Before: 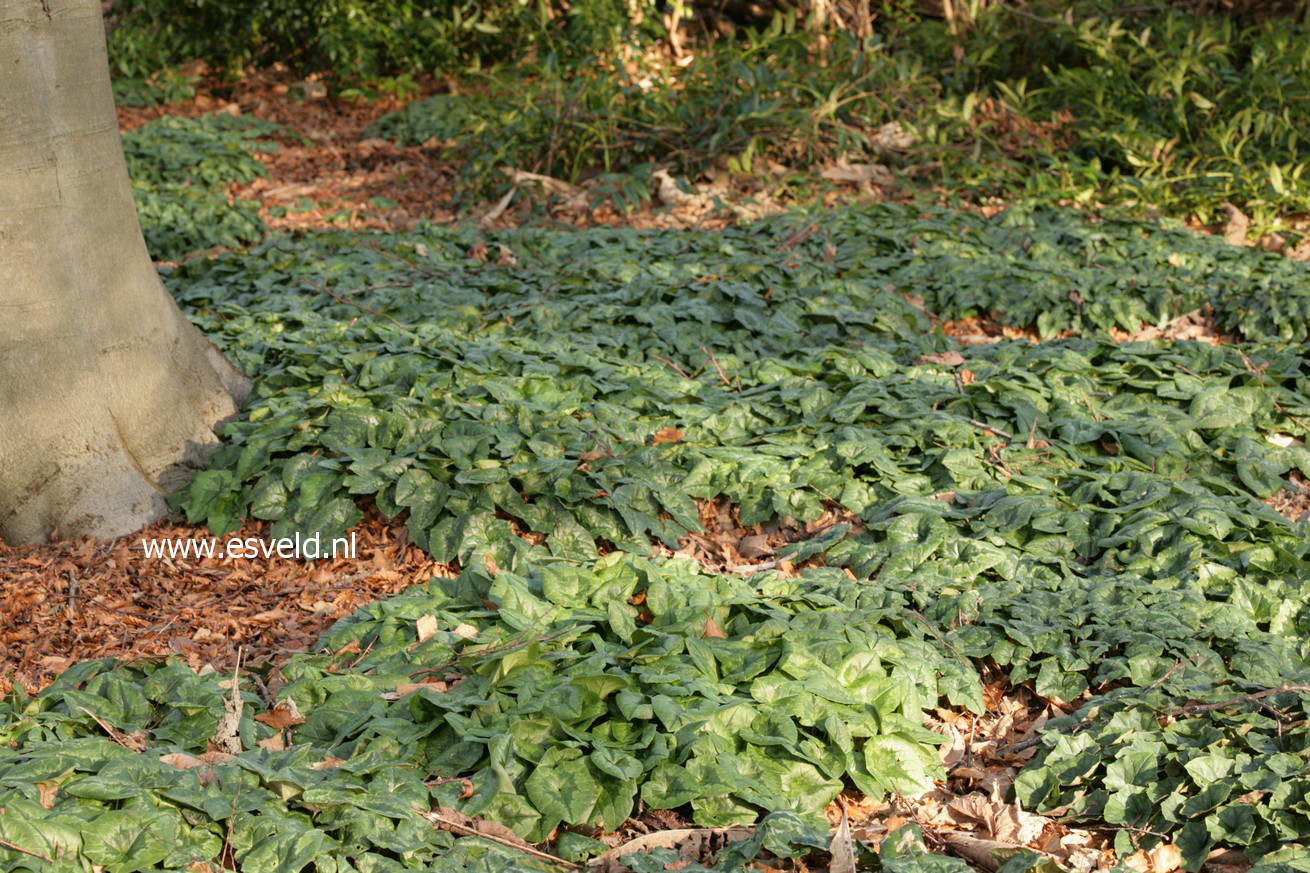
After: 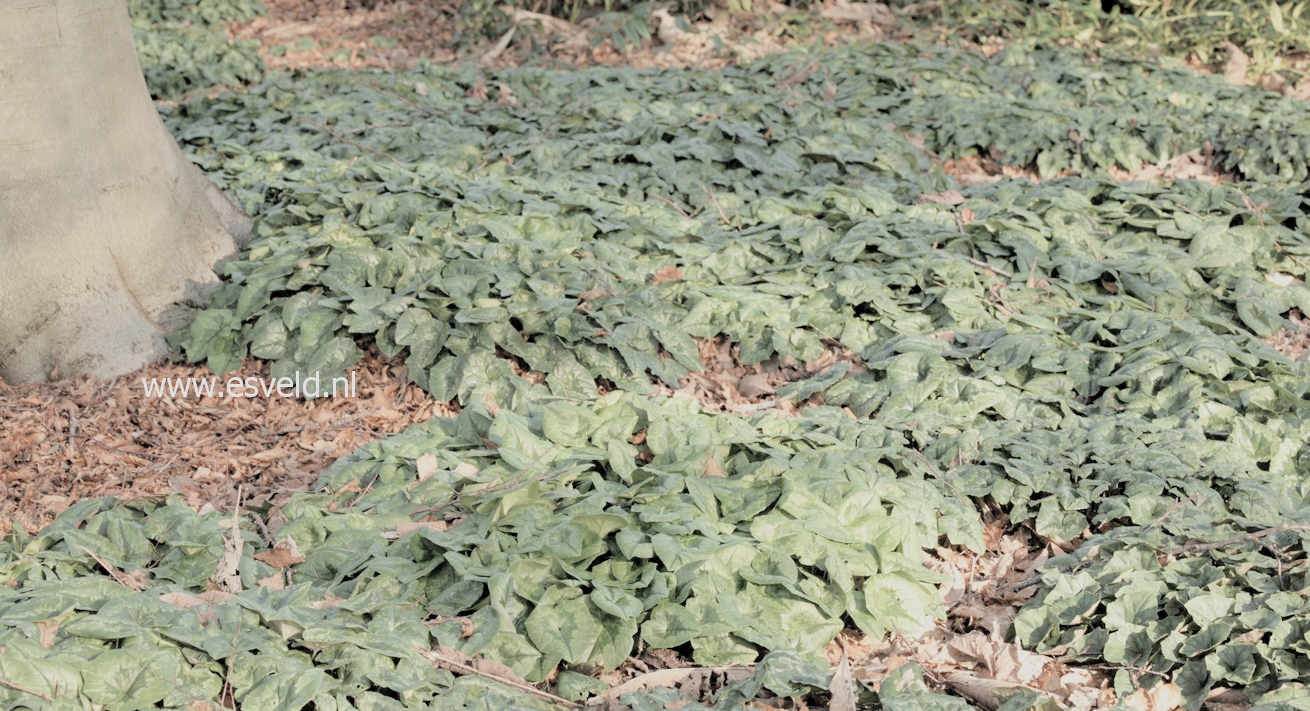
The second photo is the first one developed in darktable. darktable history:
contrast brightness saturation: brightness 0.18, saturation -0.5
filmic rgb: black relative exposure -8.79 EV, white relative exposure 4.98 EV, threshold 3 EV, target black luminance 0%, hardness 3.77, latitude 66.33%, contrast 0.822, shadows ↔ highlights balance 20%, color science v5 (2021), contrast in shadows safe, contrast in highlights safe, enable highlight reconstruction true
crop and rotate: top 18.507%
color balance: output saturation 98.5%
white balance: emerald 1
exposure: black level correction 0.001, exposure 0.5 EV, compensate exposure bias true, compensate highlight preservation false
